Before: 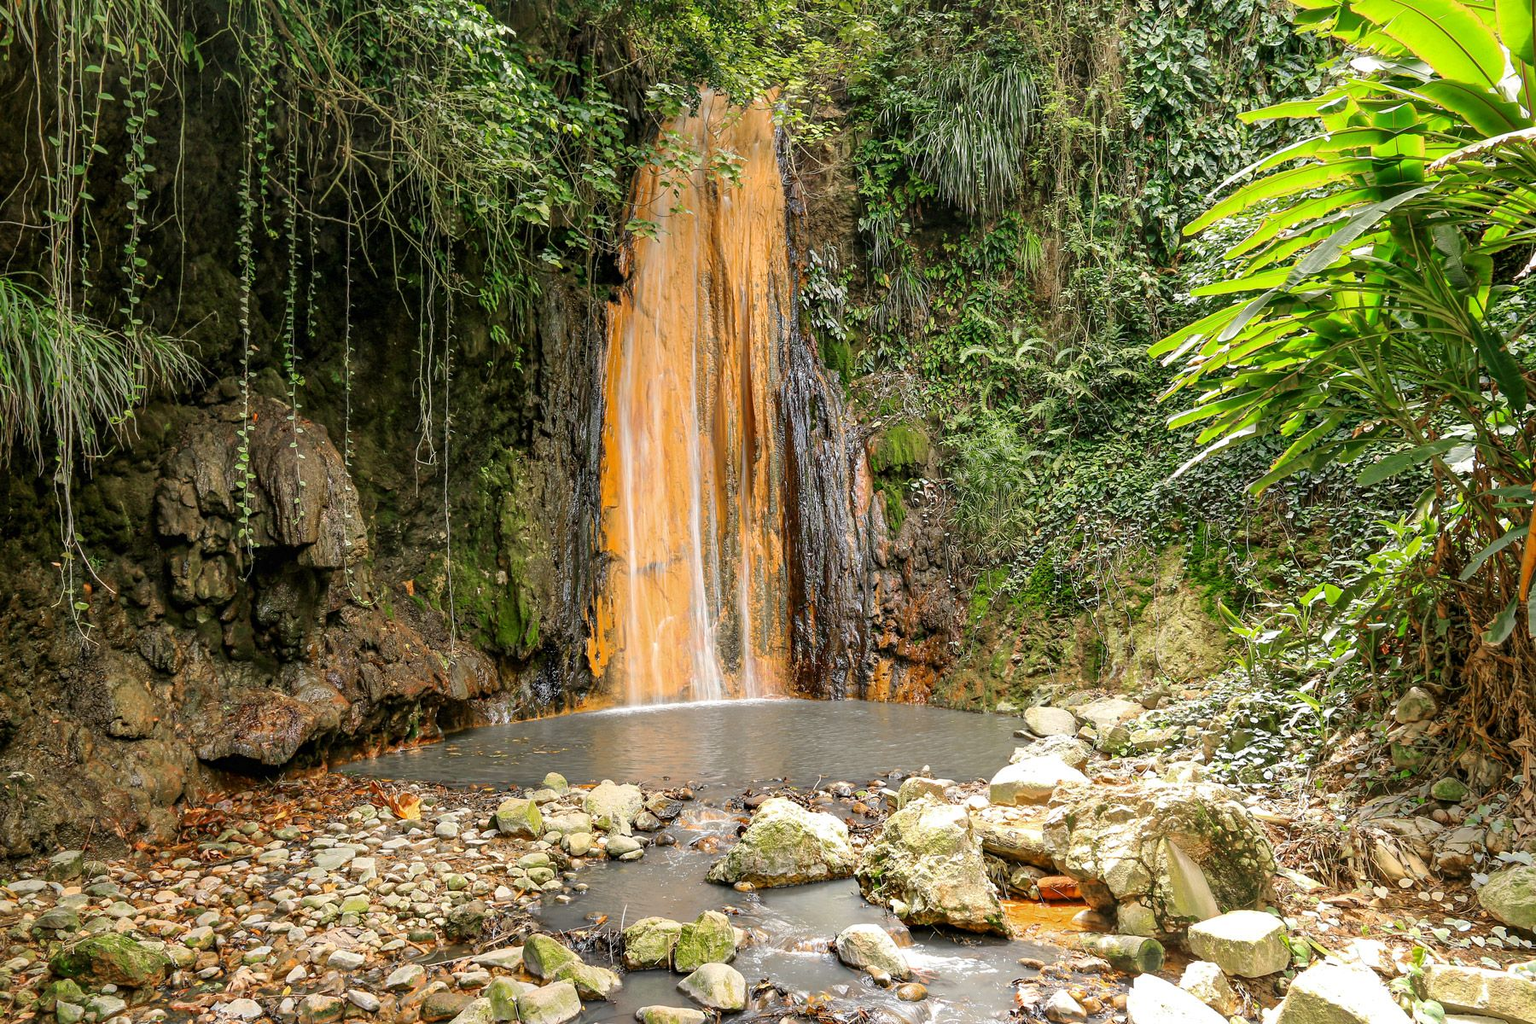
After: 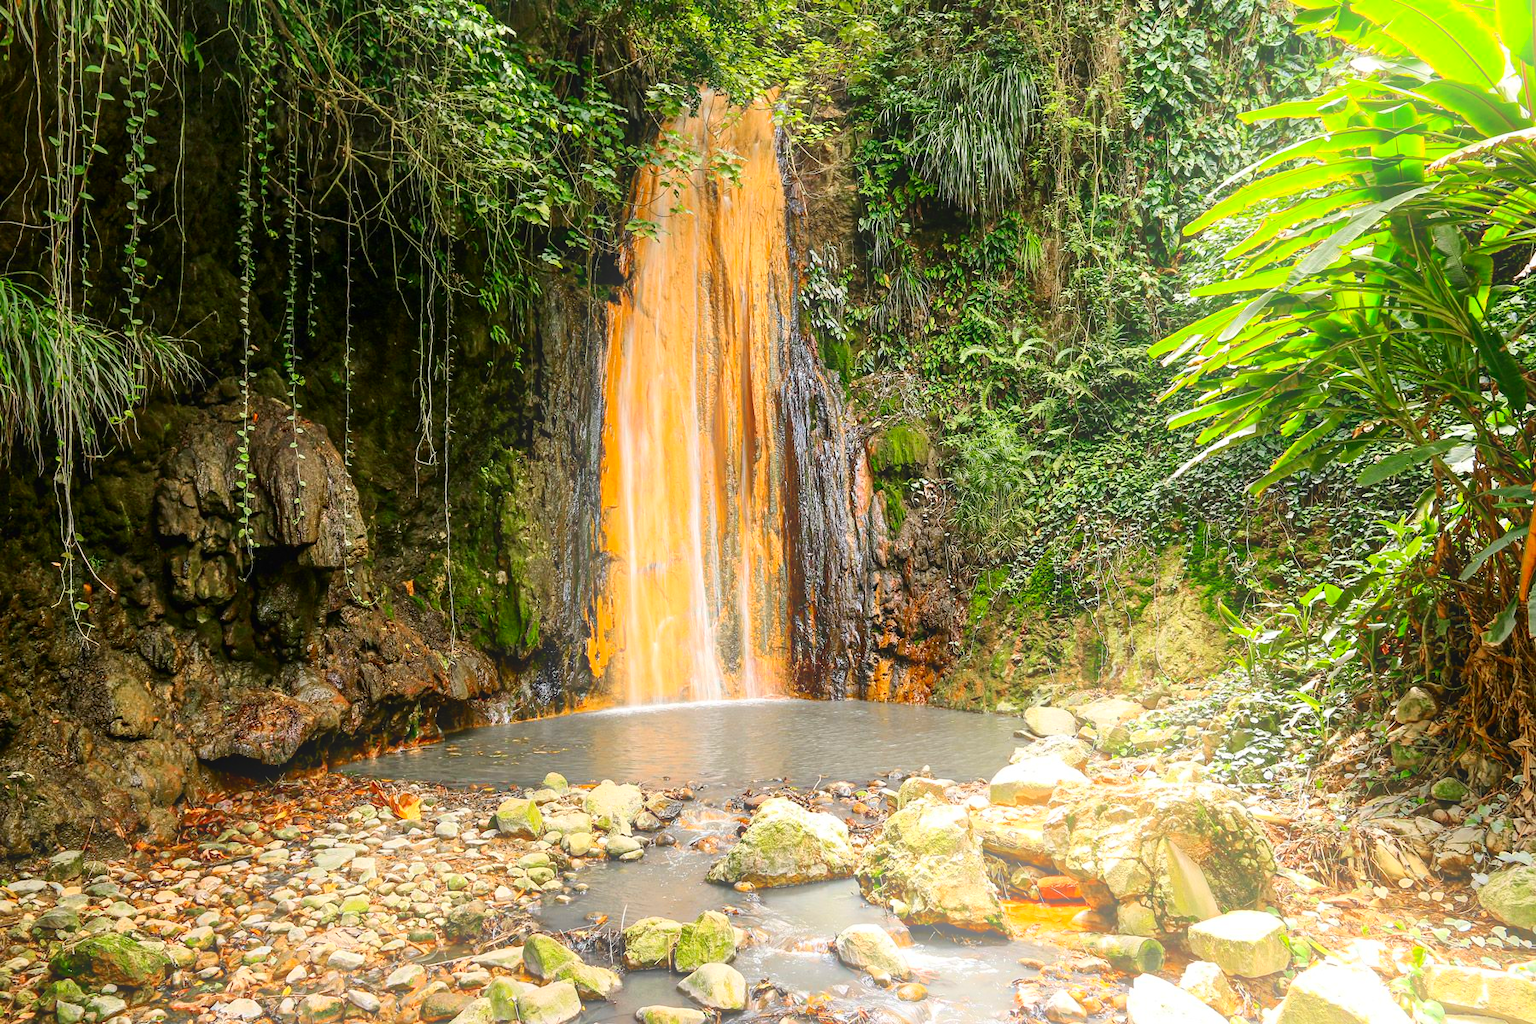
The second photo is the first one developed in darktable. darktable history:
contrast brightness saturation: contrast 0.18, saturation 0.3
bloom: on, module defaults
